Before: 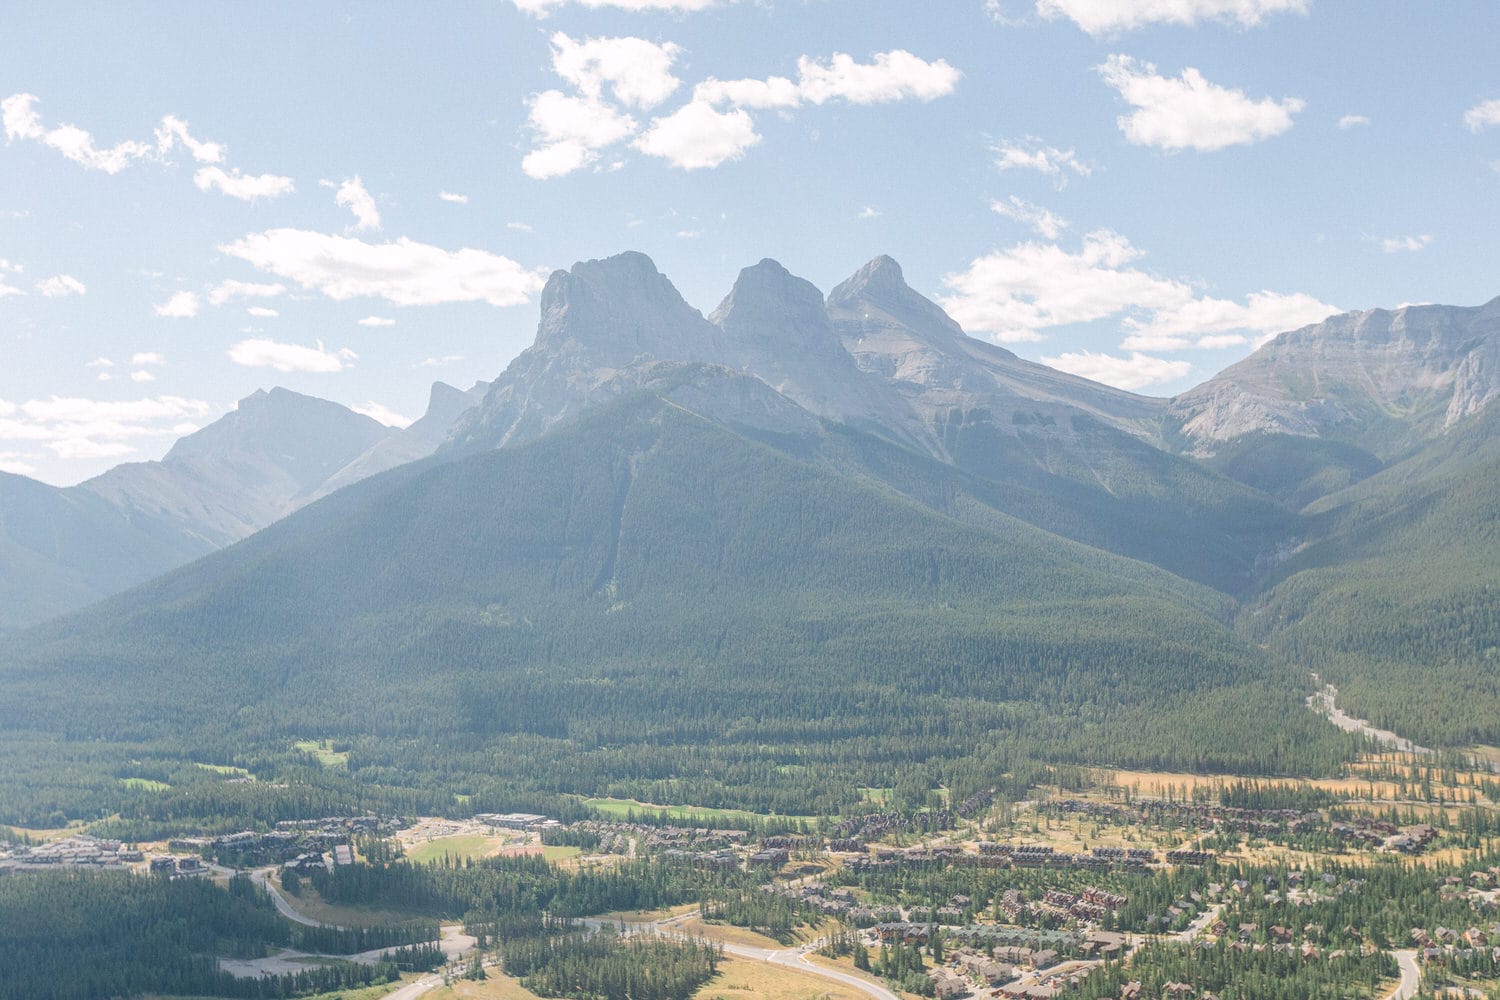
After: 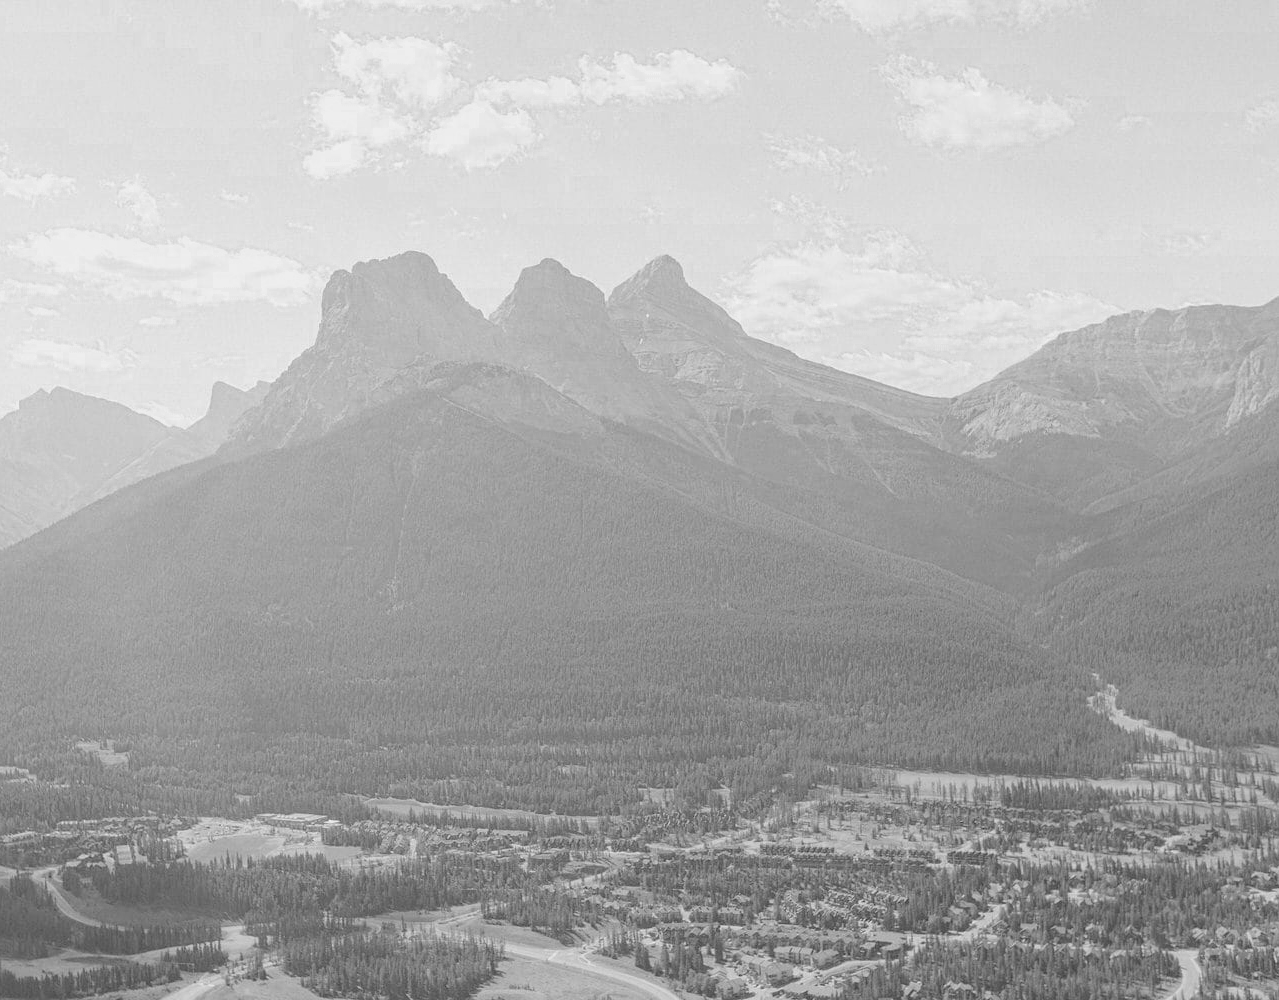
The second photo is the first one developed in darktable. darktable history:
crop and rotate: left 14.722%
color zones: curves: ch0 [(0, 0.613) (0.01, 0.613) (0.245, 0.448) (0.498, 0.529) (0.642, 0.665) (0.879, 0.777) (0.99, 0.613)]; ch1 [(0, 0) (0.143, 0) (0.286, 0) (0.429, 0) (0.571, 0) (0.714, 0) (0.857, 0)]
haze removal: compatibility mode true
contrast brightness saturation: contrast -0.161, brightness 0.047, saturation -0.129
